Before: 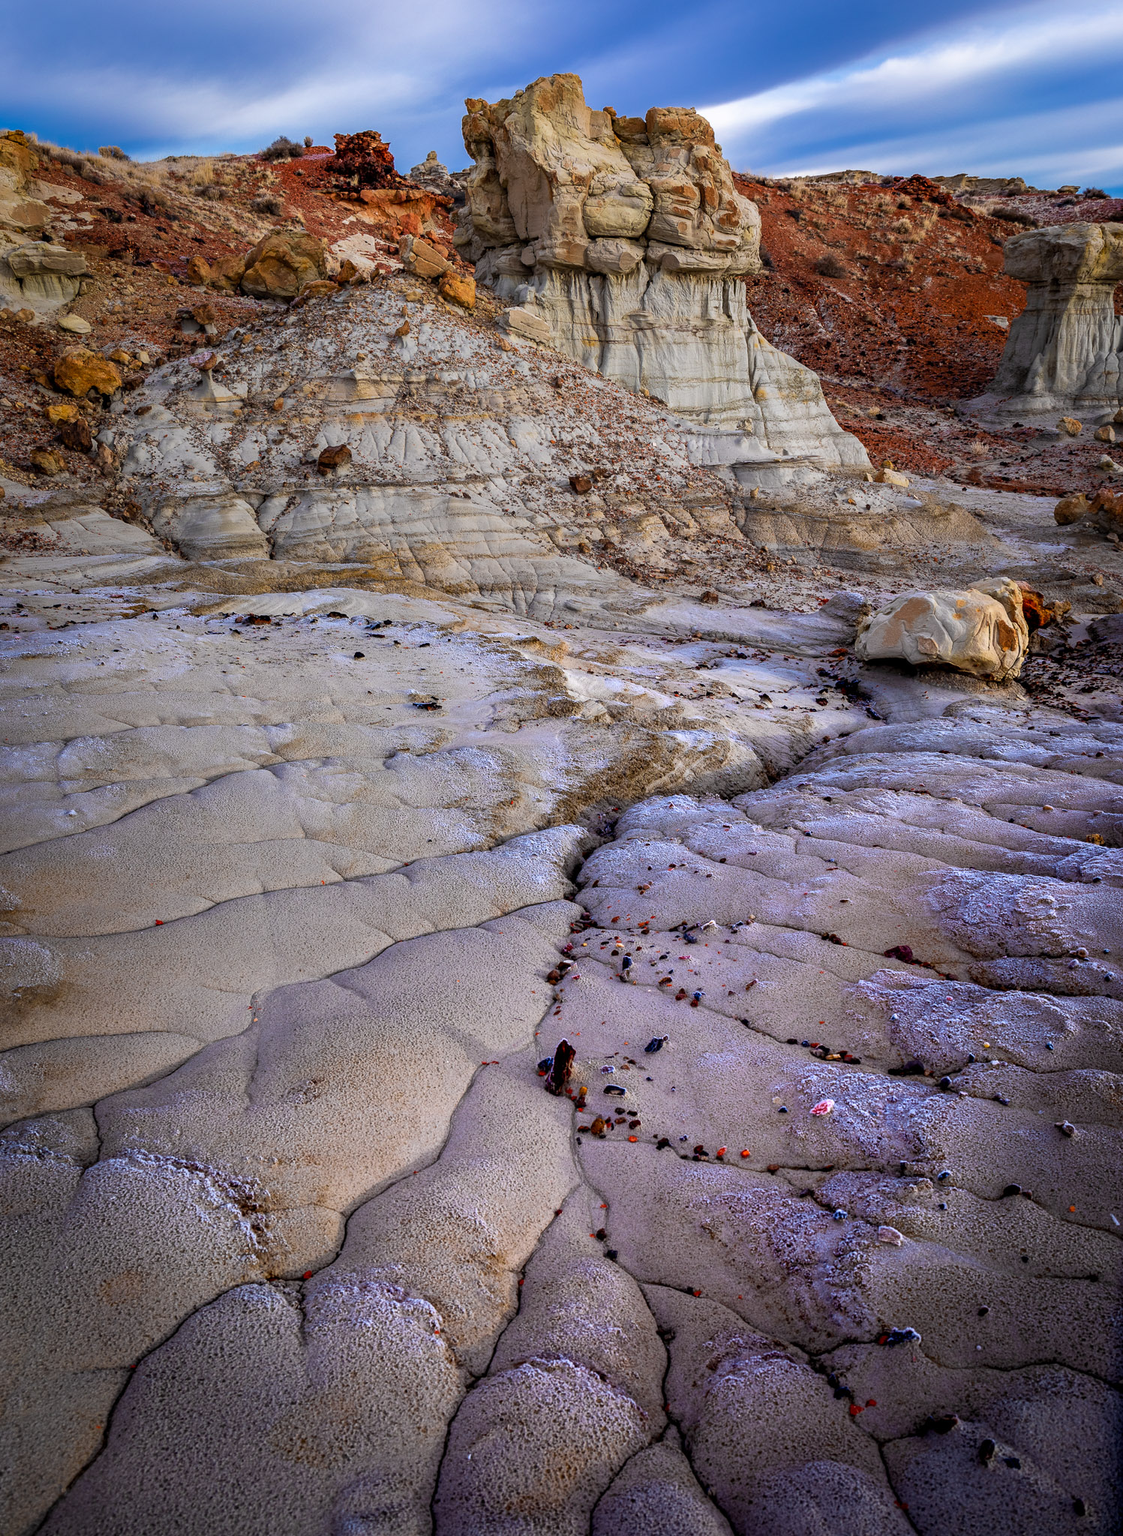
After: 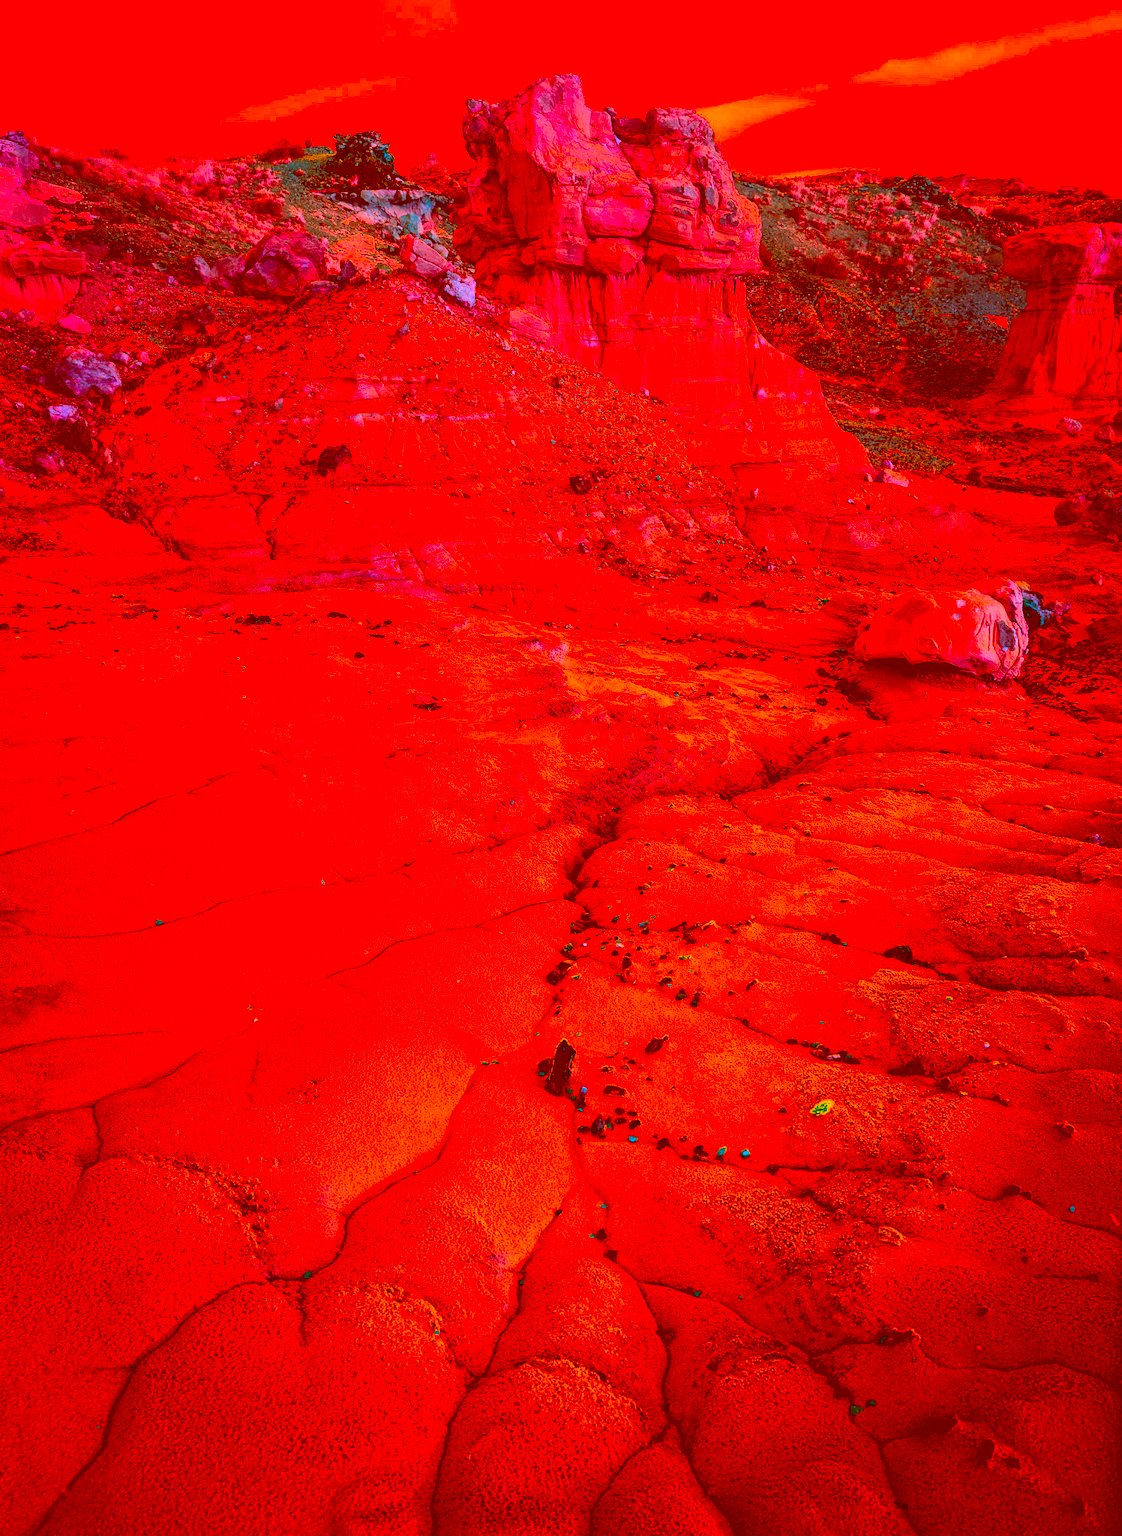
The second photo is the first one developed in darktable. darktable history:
color correction: highlights a* -39.38, highlights b* -39.7, shadows a* -39.57, shadows b* -39.82, saturation -2.99
exposure: exposure 0.203 EV, compensate highlight preservation false
